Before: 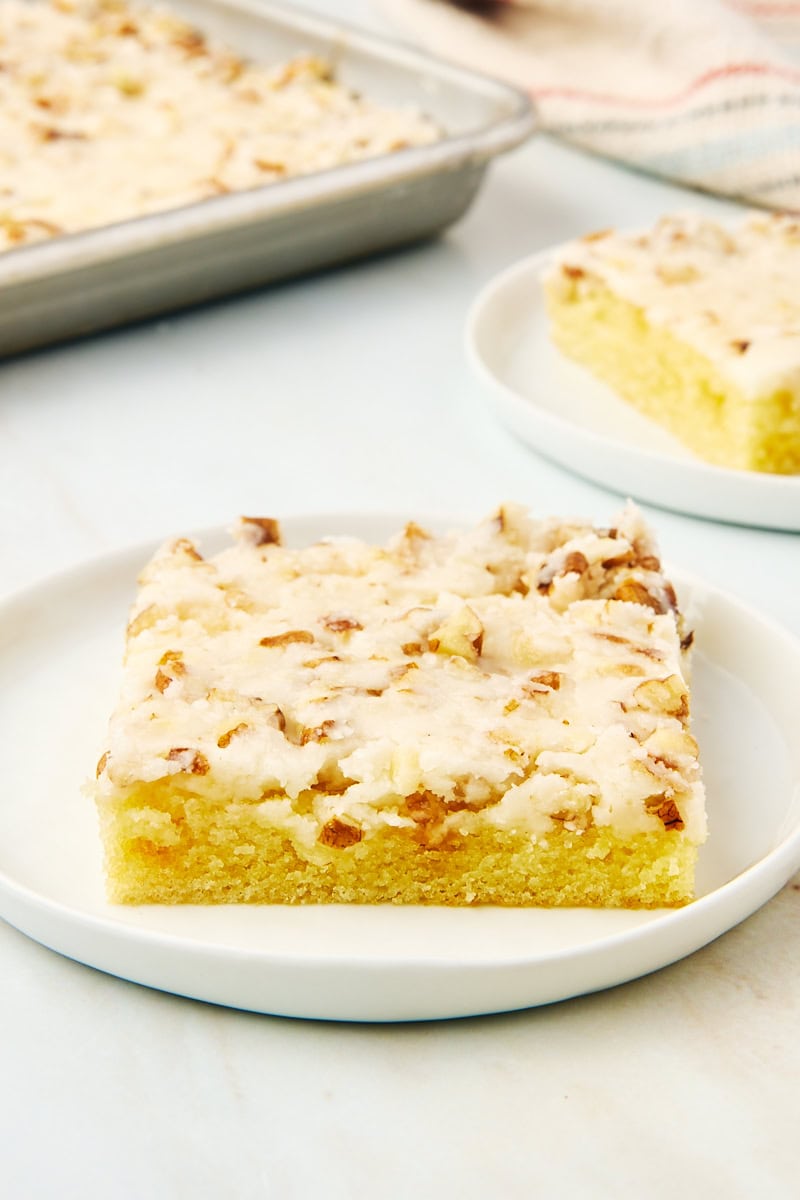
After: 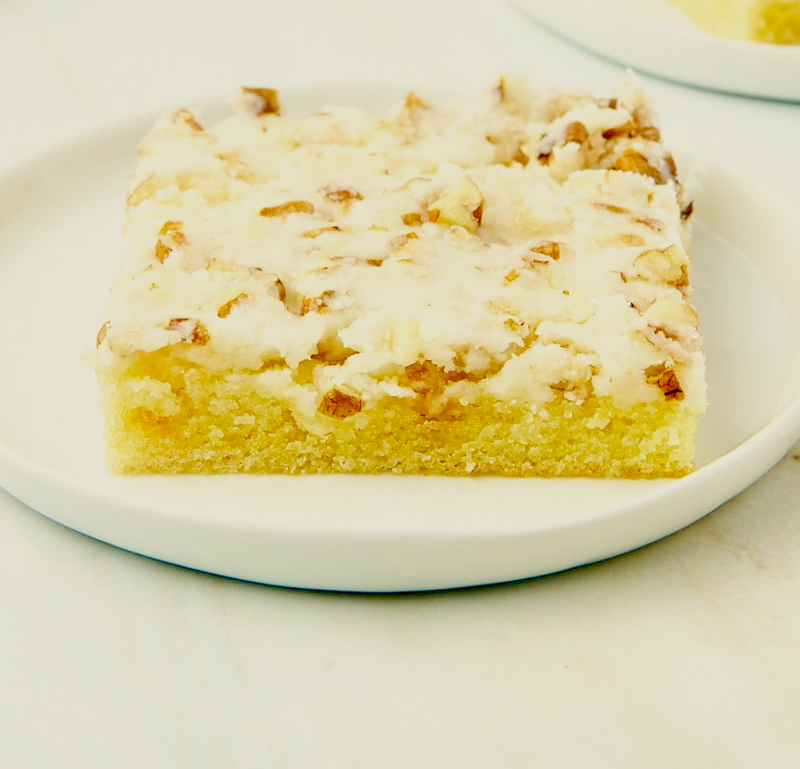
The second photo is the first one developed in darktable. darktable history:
tone curve: curves: ch0 [(0, 0) (0.402, 0.473) (0.673, 0.68) (0.899, 0.832) (0.999, 0.903)]; ch1 [(0, 0) (0.379, 0.262) (0.464, 0.425) (0.498, 0.49) (0.507, 0.5) (0.53, 0.532) (0.582, 0.583) (0.68, 0.672) (0.791, 0.748) (1, 0.896)]; ch2 [(0, 0) (0.199, 0.414) (0.438, 0.49) (0.496, 0.501) (0.515, 0.546) (0.577, 0.605) (0.632, 0.649) (0.717, 0.727) (0.845, 0.855) (0.998, 0.977)], preserve colors none
base curve: curves: ch0 [(0.017, 0) (0.425, 0.441) (0.844, 0.933) (1, 1)], preserve colors none
crop and rotate: top 35.877%
color correction: highlights a* -0.554, highlights b* 9.14, shadows a* -9.02, shadows b* 0.703
